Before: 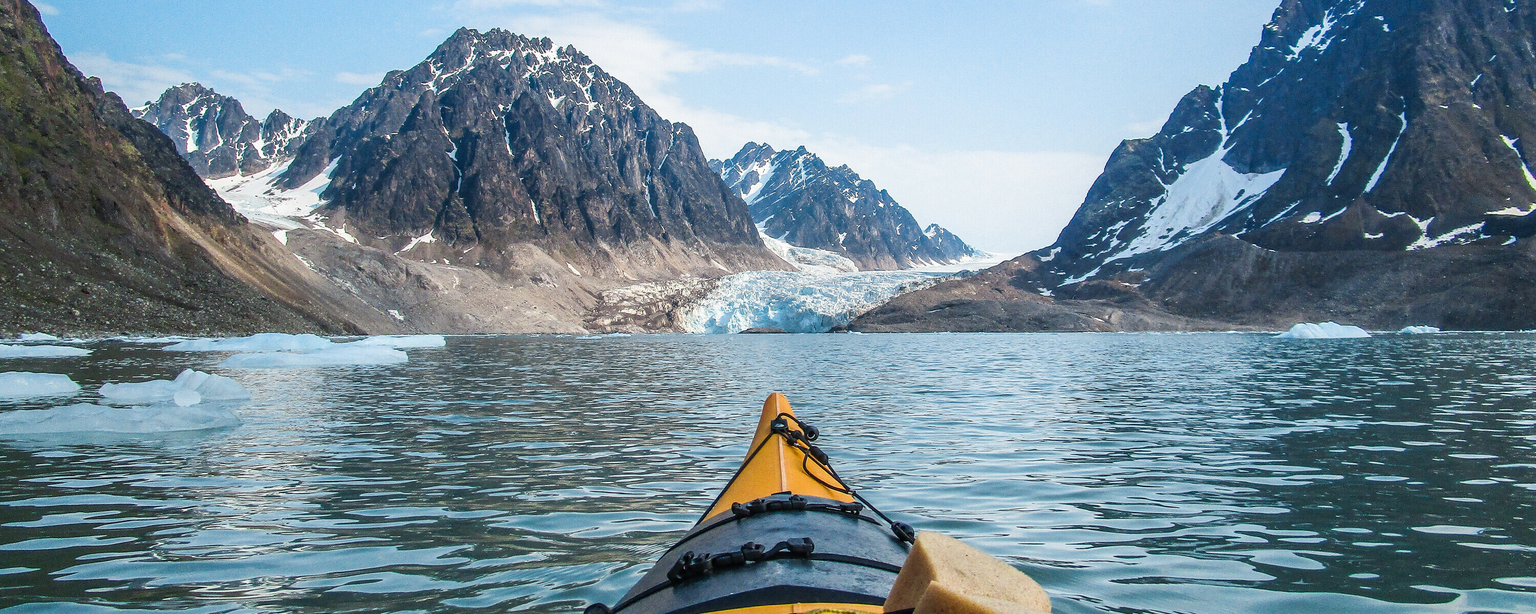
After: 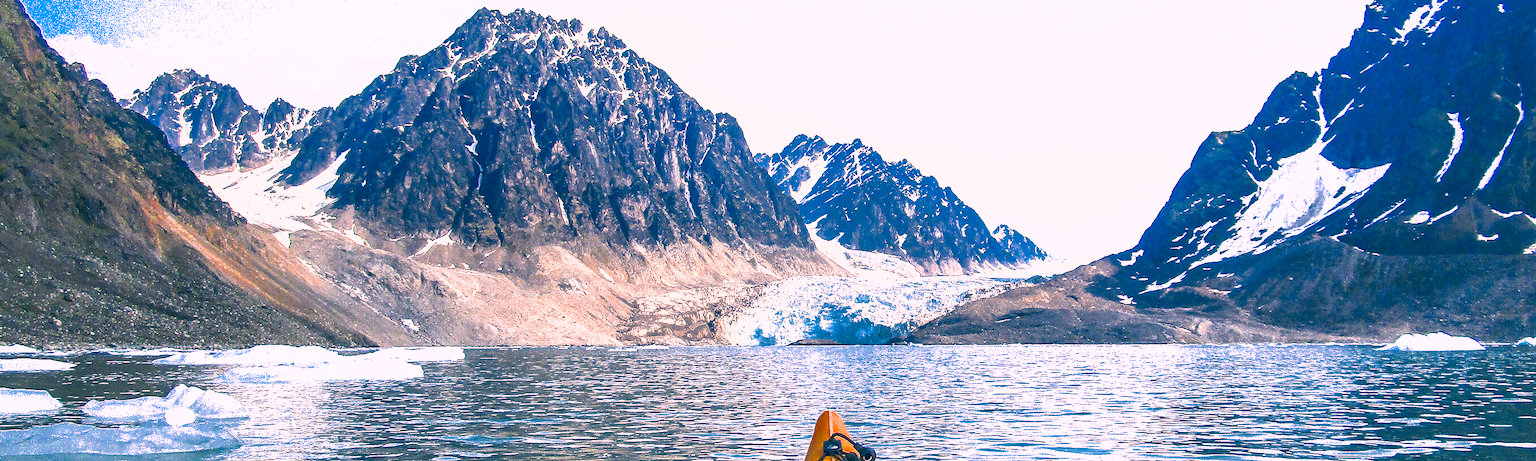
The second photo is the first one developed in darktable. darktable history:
color zones: curves: ch0 [(0, 0.5) (0.125, 0.4) (0.25, 0.5) (0.375, 0.4) (0.5, 0.4) (0.625, 0.35) (0.75, 0.35) (0.875, 0.5)]; ch1 [(0, 0.35) (0.125, 0.45) (0.25, 0.35) (0.375, 0.35) (0.5, 0.35) (0.625, 0.35) (0.75, 0.45) (0.875, 0.35)]; ch2 [(0, 0.6) (0.125, 0.5) (0.25, 0.5) (0.375, 0.6) (0.5, 0.6) (0.625, 0.5) (0.75, 0.5) (0.875, 0.5)], mix 24%
contrast brightness saturation: contrast 0.032, brightness -0.039
exposure: black level correction 0, exposure 1.095 EV, compensate exposure bias true, compensate highlight preservation false
shadows and highlights: shadows color adjustment 97.98%, highlights color adjustment 59.24%
crop: left 1.586%, top 3.38%, right 7.648%, bottom 28.501%
color correction: highlights a* 17.15, highlights b* 0.253, shadows a* -15.06, shadows b* -13.86, saturation 1.46
